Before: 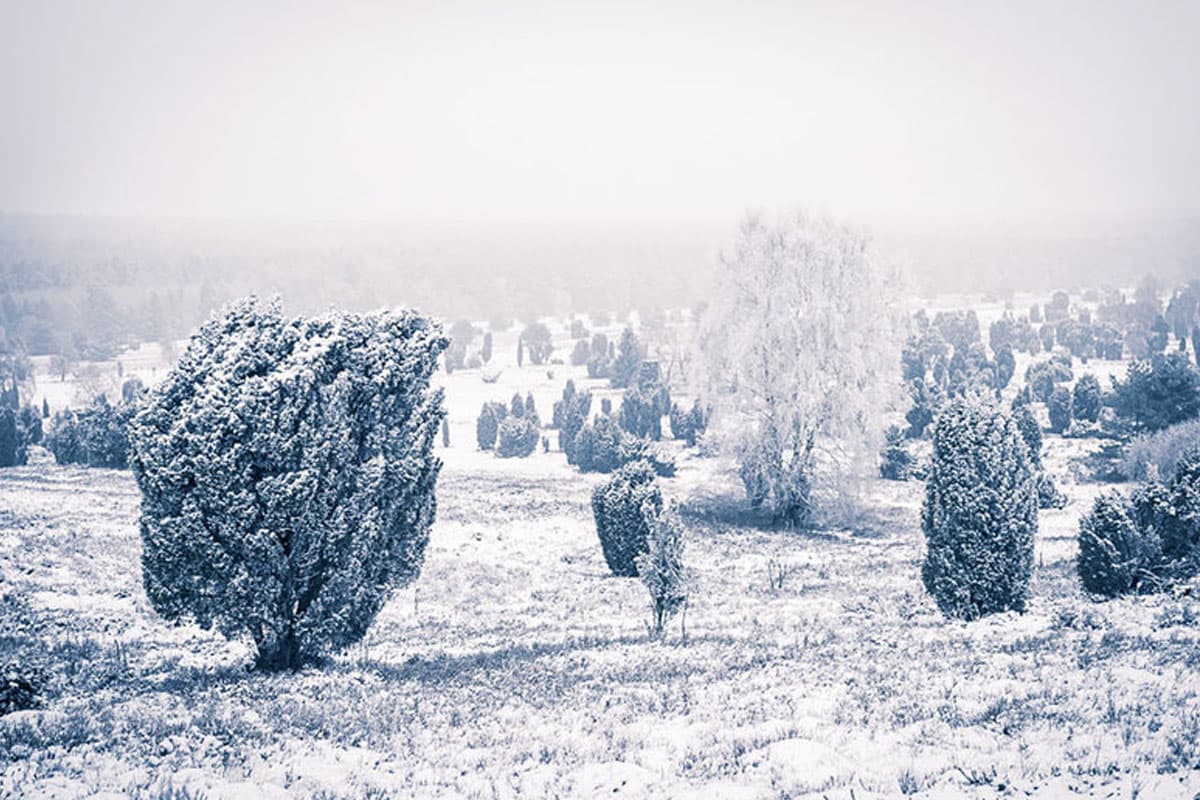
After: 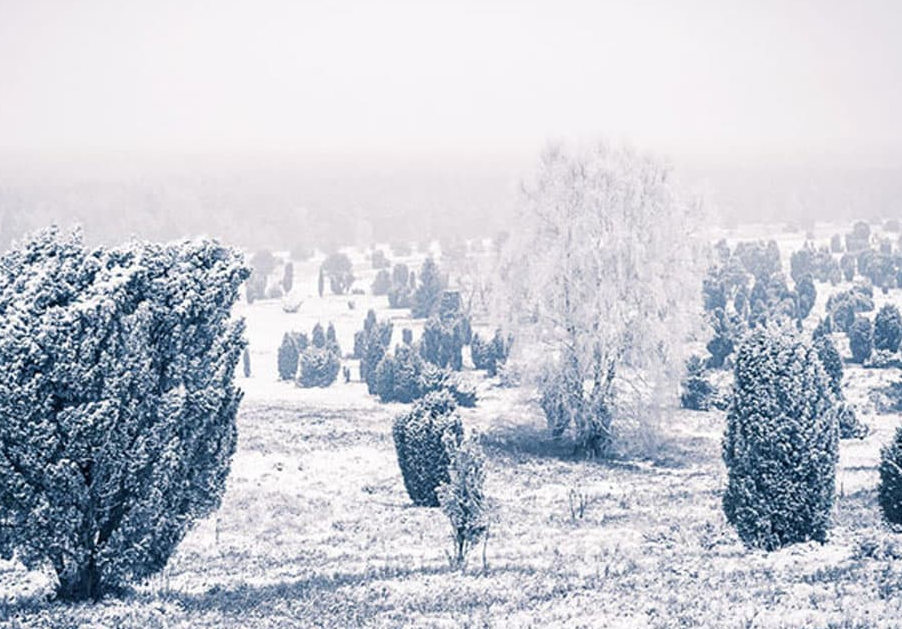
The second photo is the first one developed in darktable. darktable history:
crop: left 16.652%, top 8.757%, right 8.177%, bottom 12.565%
